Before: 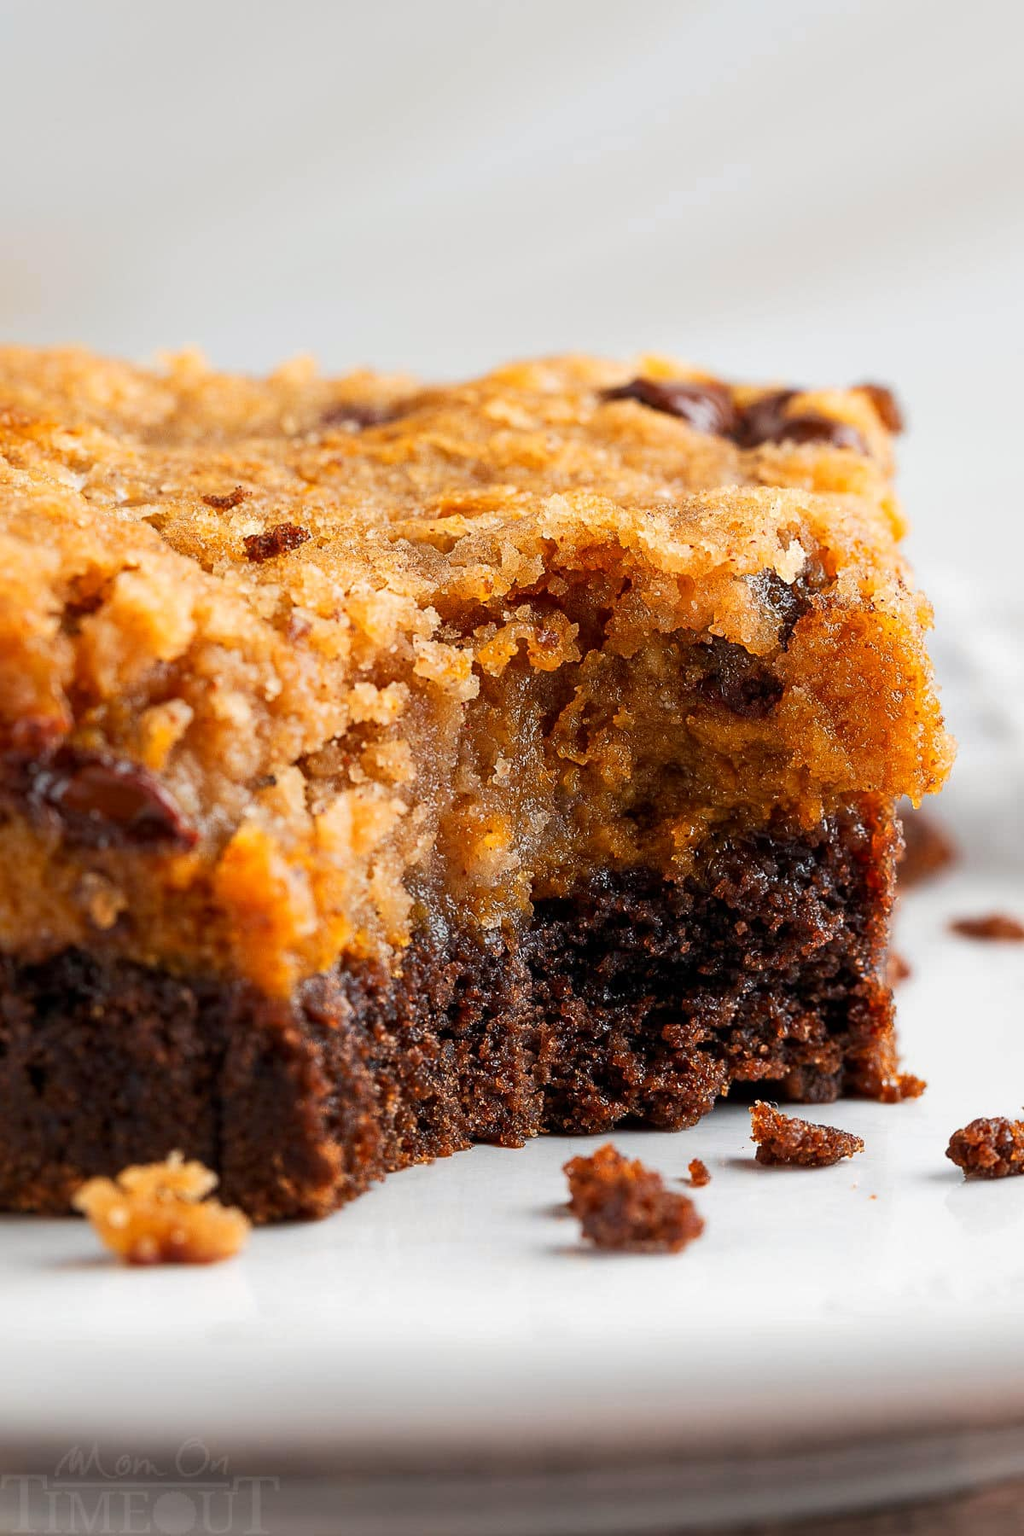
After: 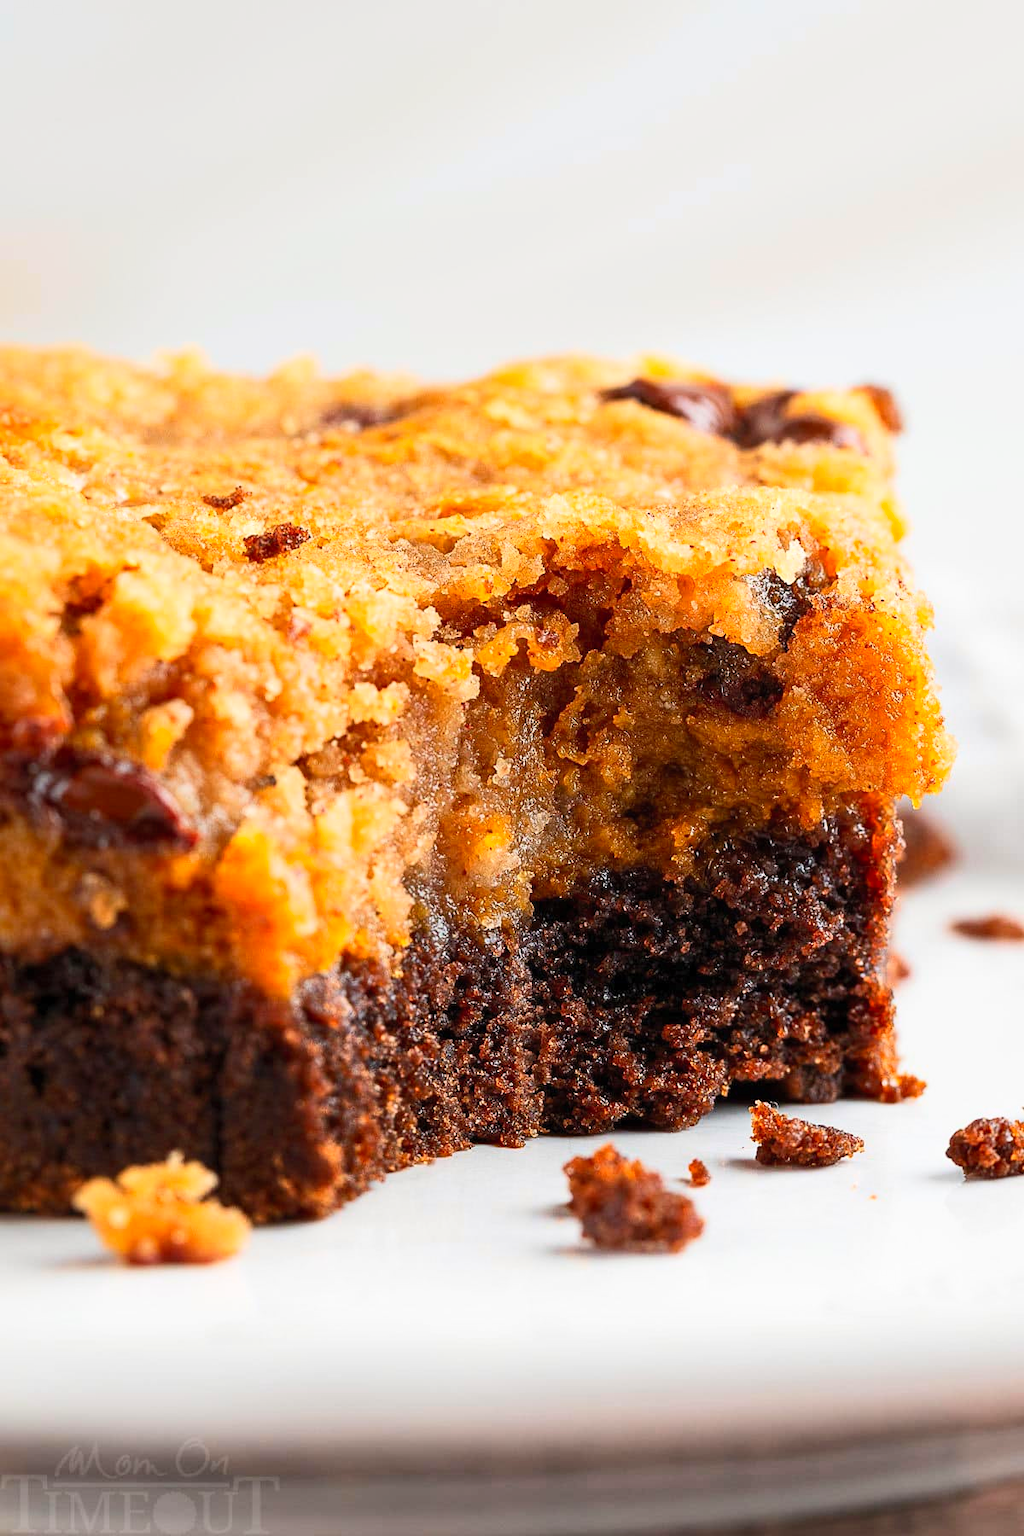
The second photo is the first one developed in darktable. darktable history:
contrast brightness saturation: contrast 0.201, brightness 0.162, saturation 0.222
